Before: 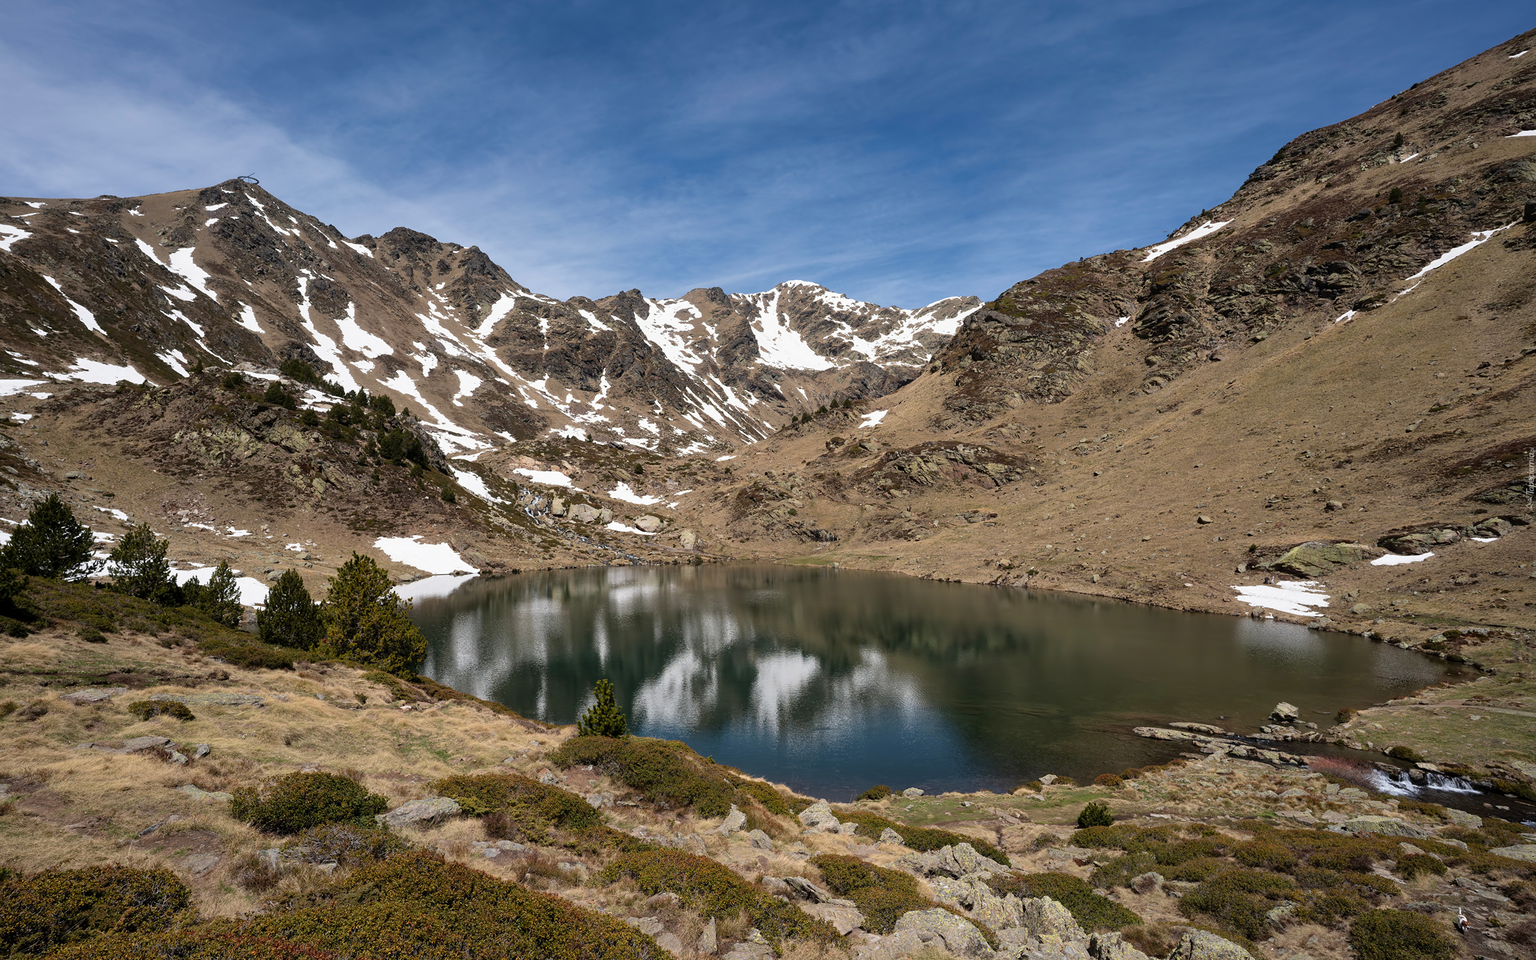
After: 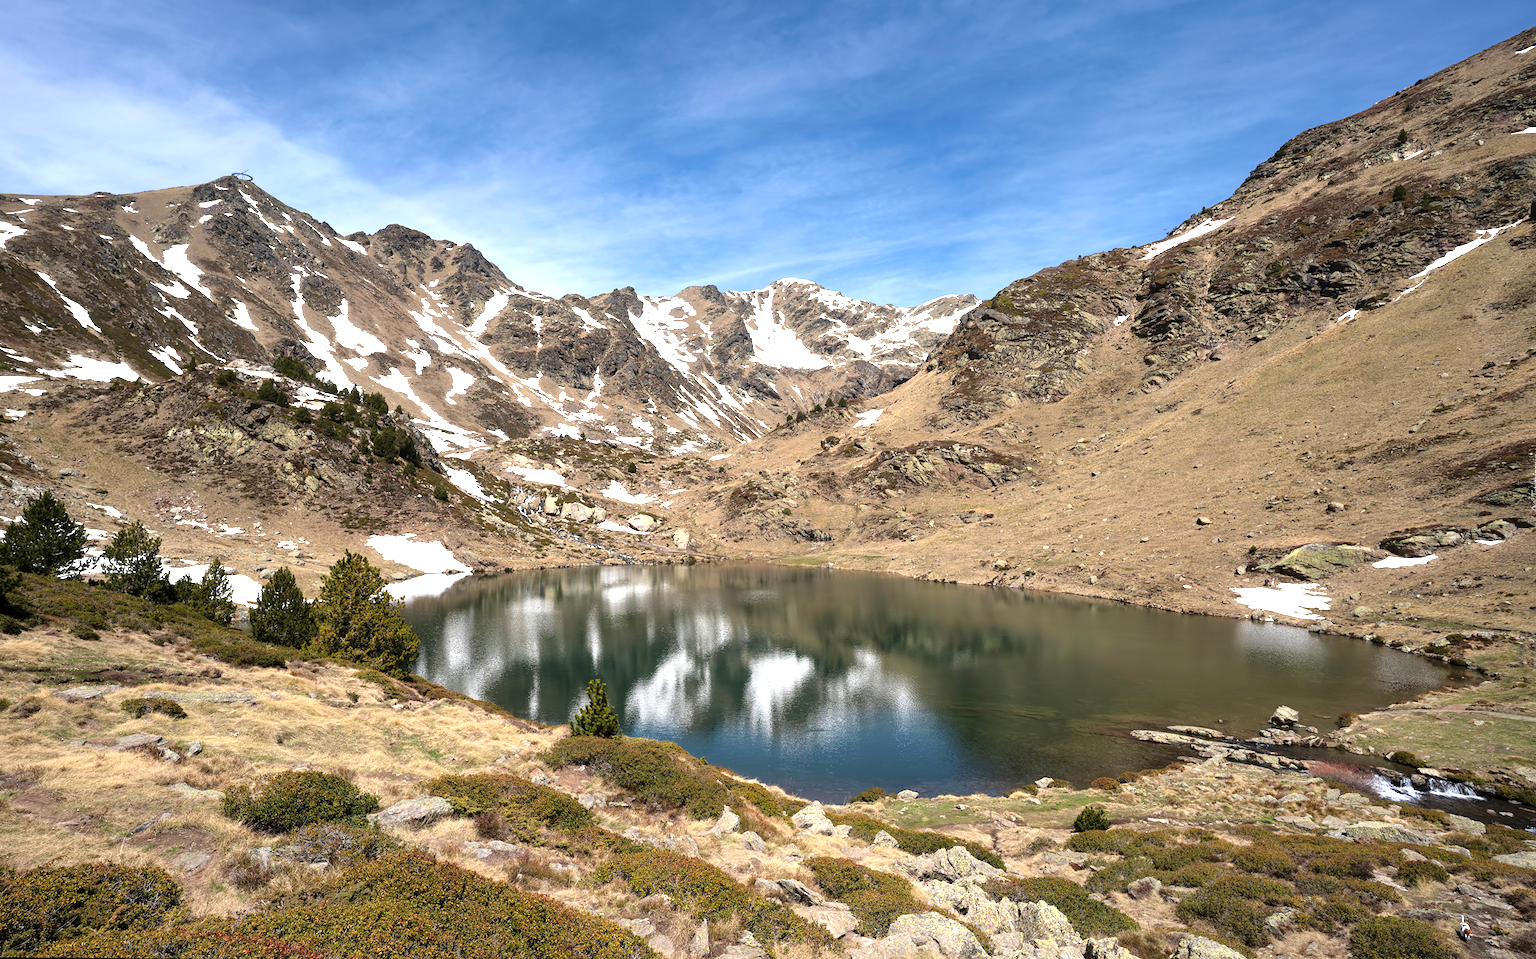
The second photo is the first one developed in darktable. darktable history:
exposure: black level correction 0, exposure 1 EV, compensate highlight preservation false
rotate and perspective: rotation 0.192°, lens shift (horizontal) -0.015, crop left 0.005, crop right 0.996, crop top 0.006, crop bottom 0.99
